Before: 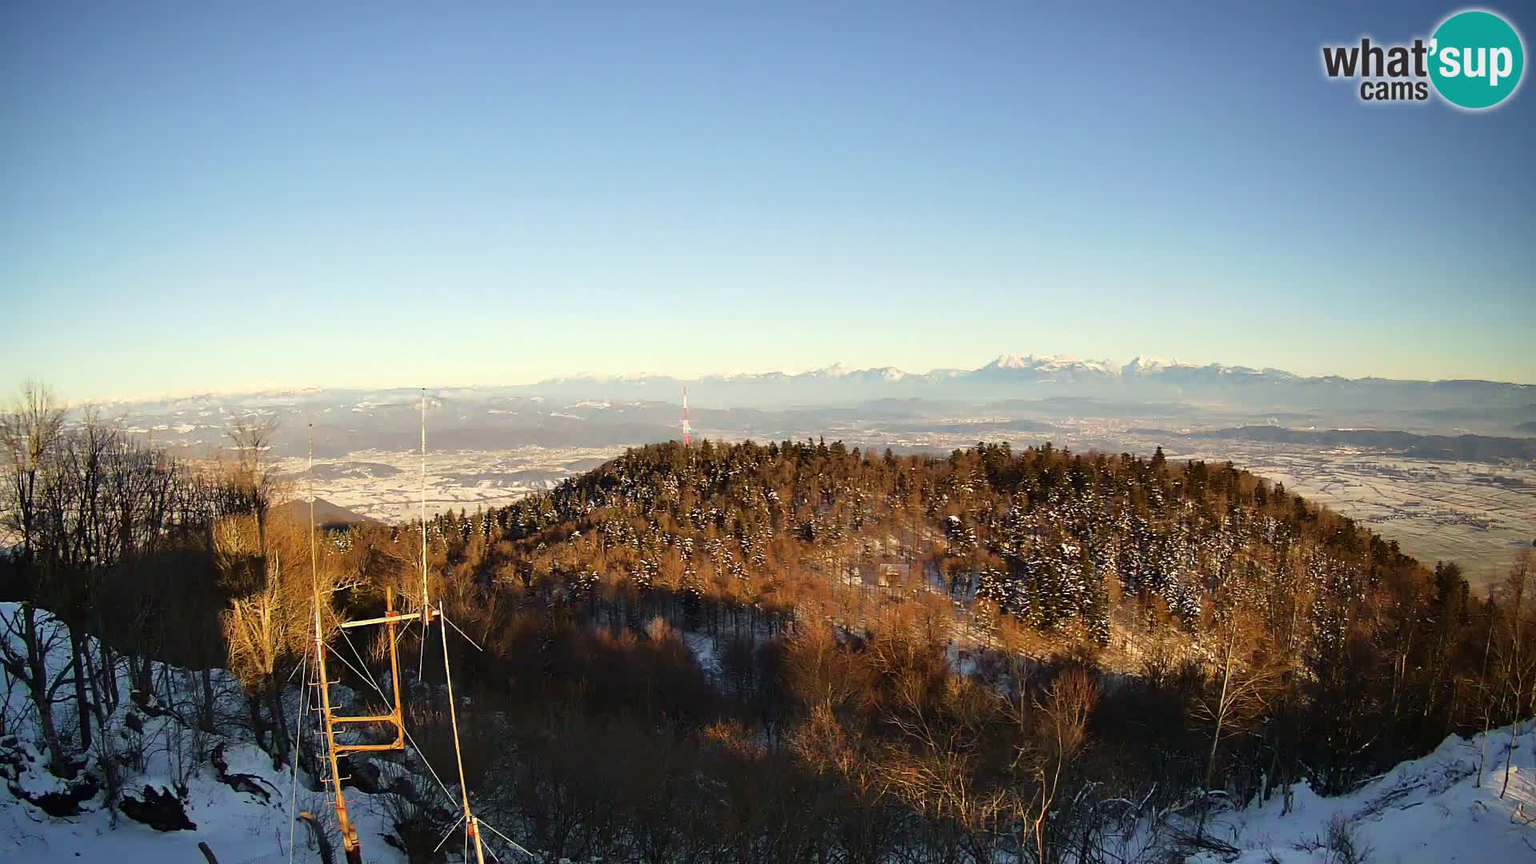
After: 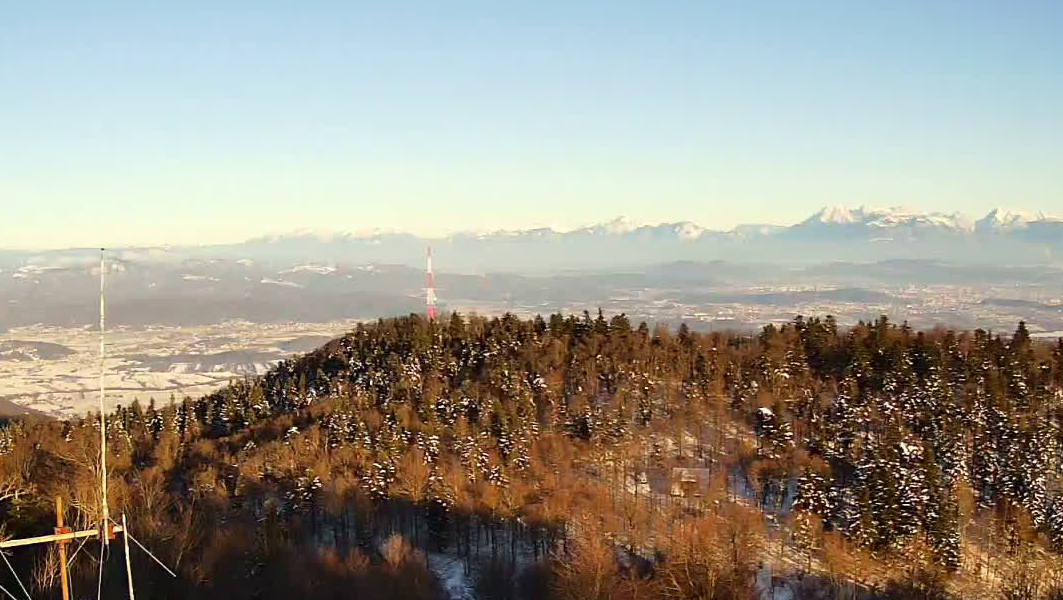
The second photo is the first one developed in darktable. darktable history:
crop and rotate: left 22.277%, top 21.986%, right 22.348%, bottom 22.388%
